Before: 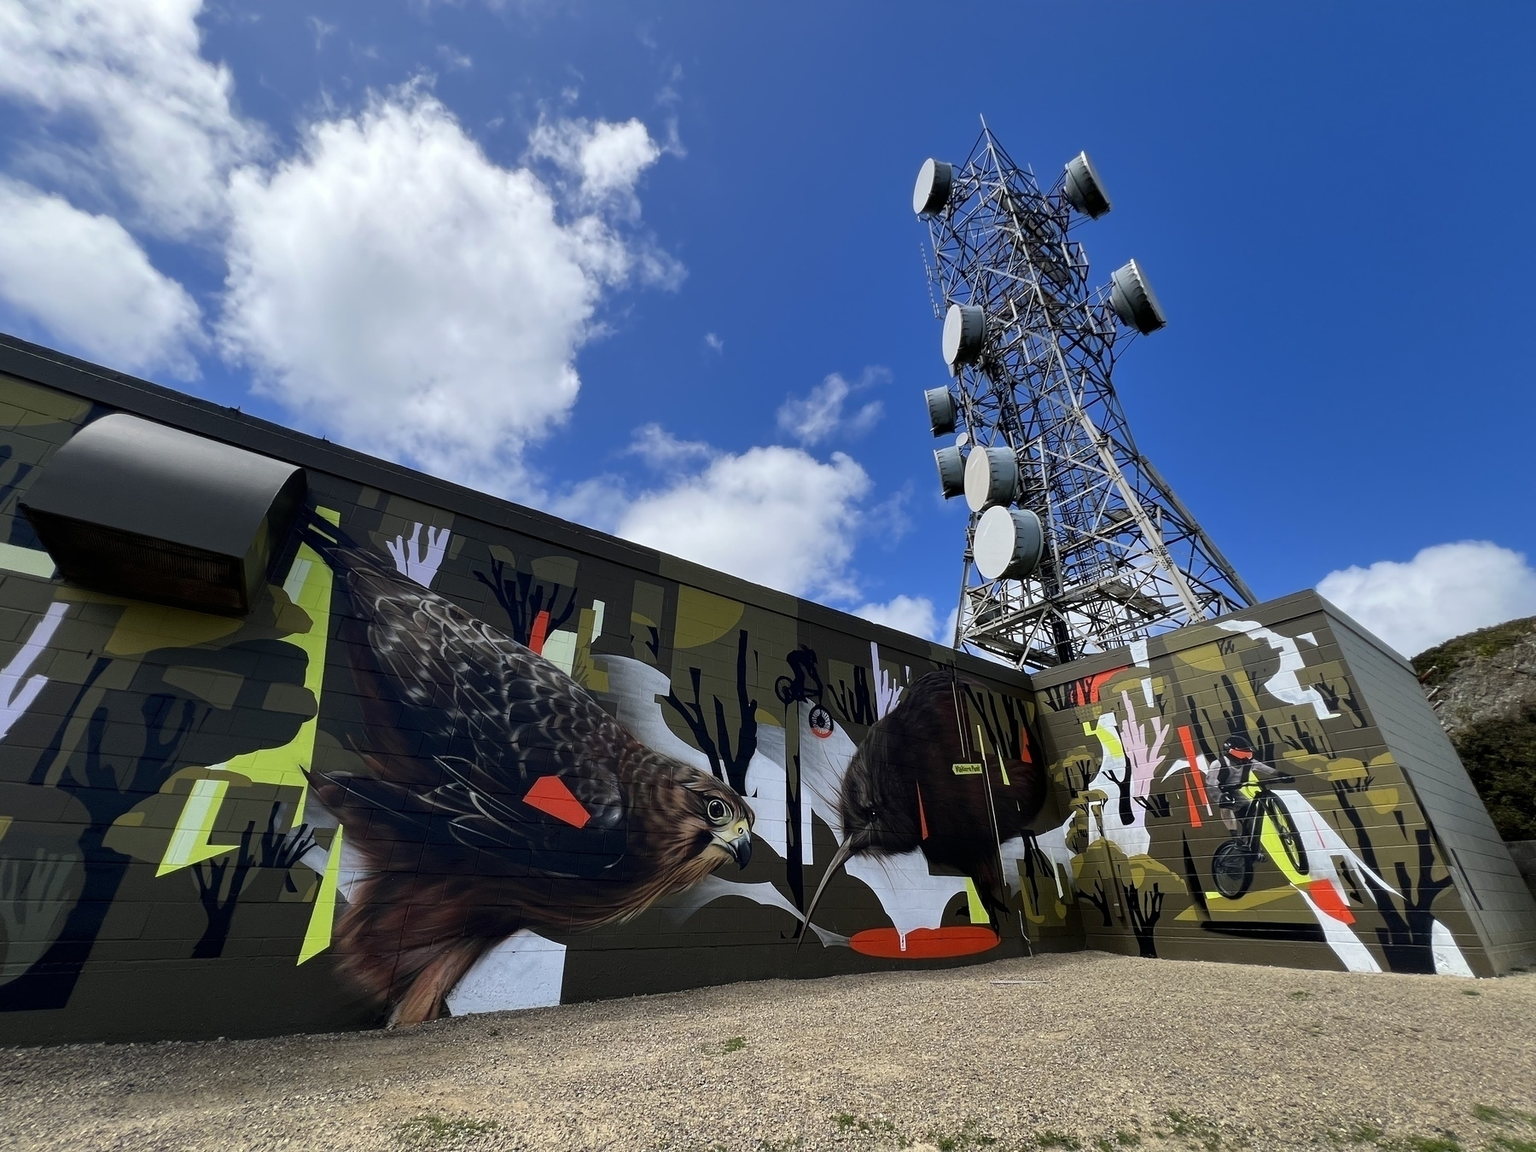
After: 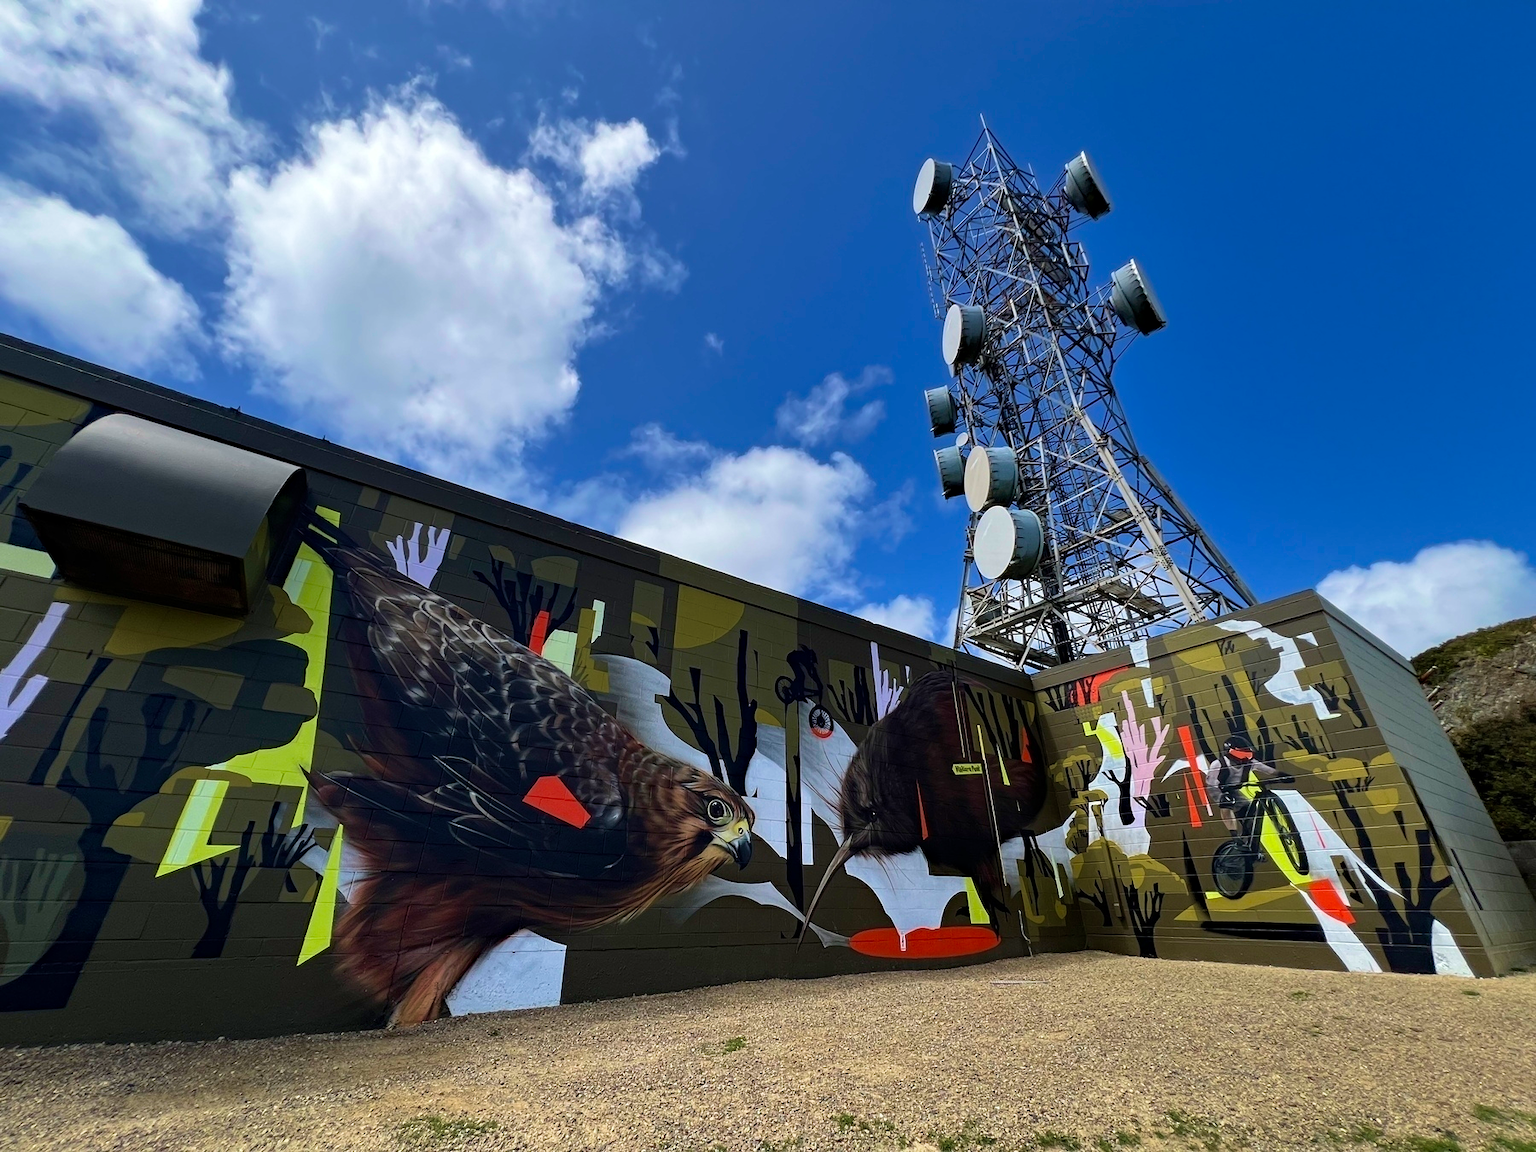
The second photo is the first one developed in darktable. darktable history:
velvia: strength 44.42%
haze removal: compatibility mode true, adaptive false
